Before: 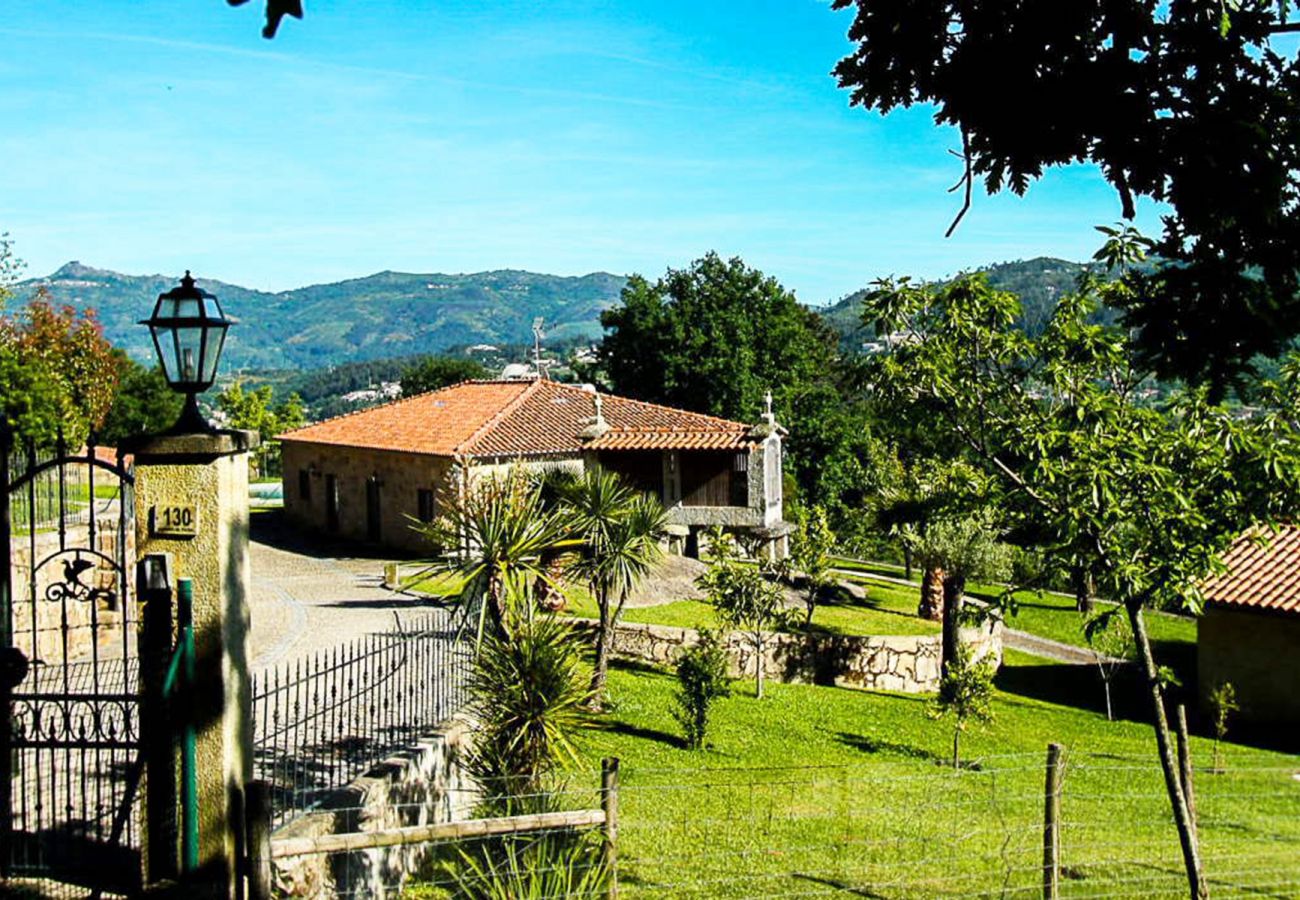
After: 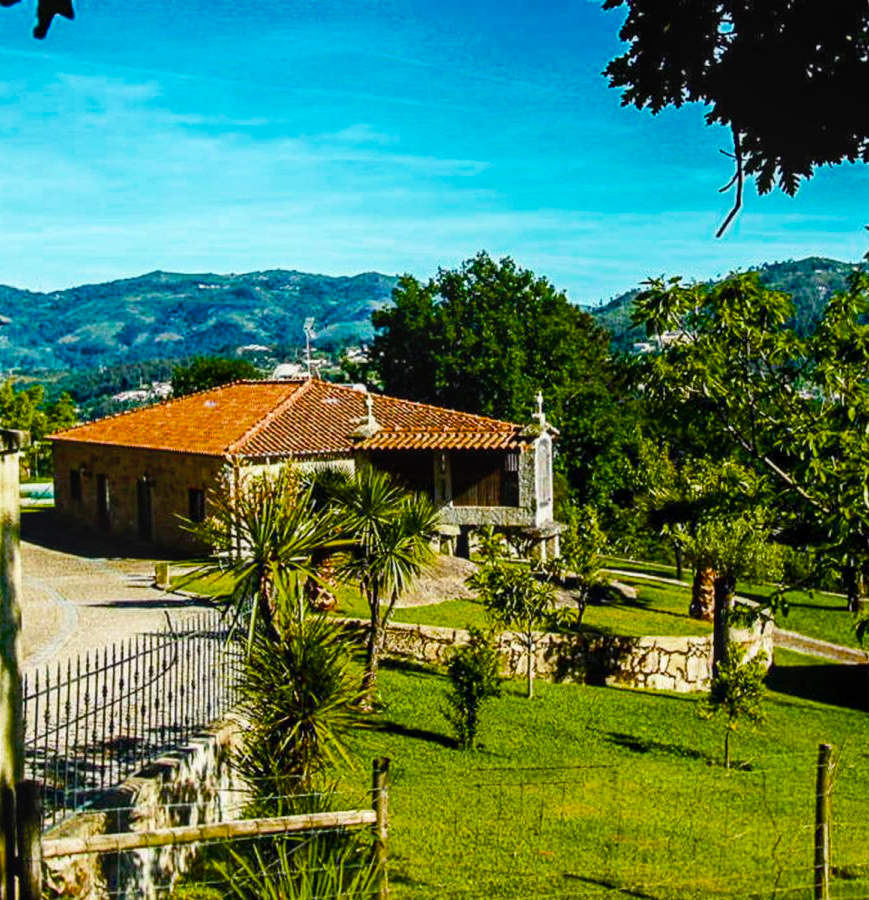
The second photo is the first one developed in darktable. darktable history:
color balance rgb: perceptual saturation grading › global saturation 36.225%, perceptual saturation grading › shadows 35.935%, global vibrance 16.428%, saturation formula JzAzBz (2021)
local contrast: detail 117%
crop and rotate: left 17.657%, right 15.445%
